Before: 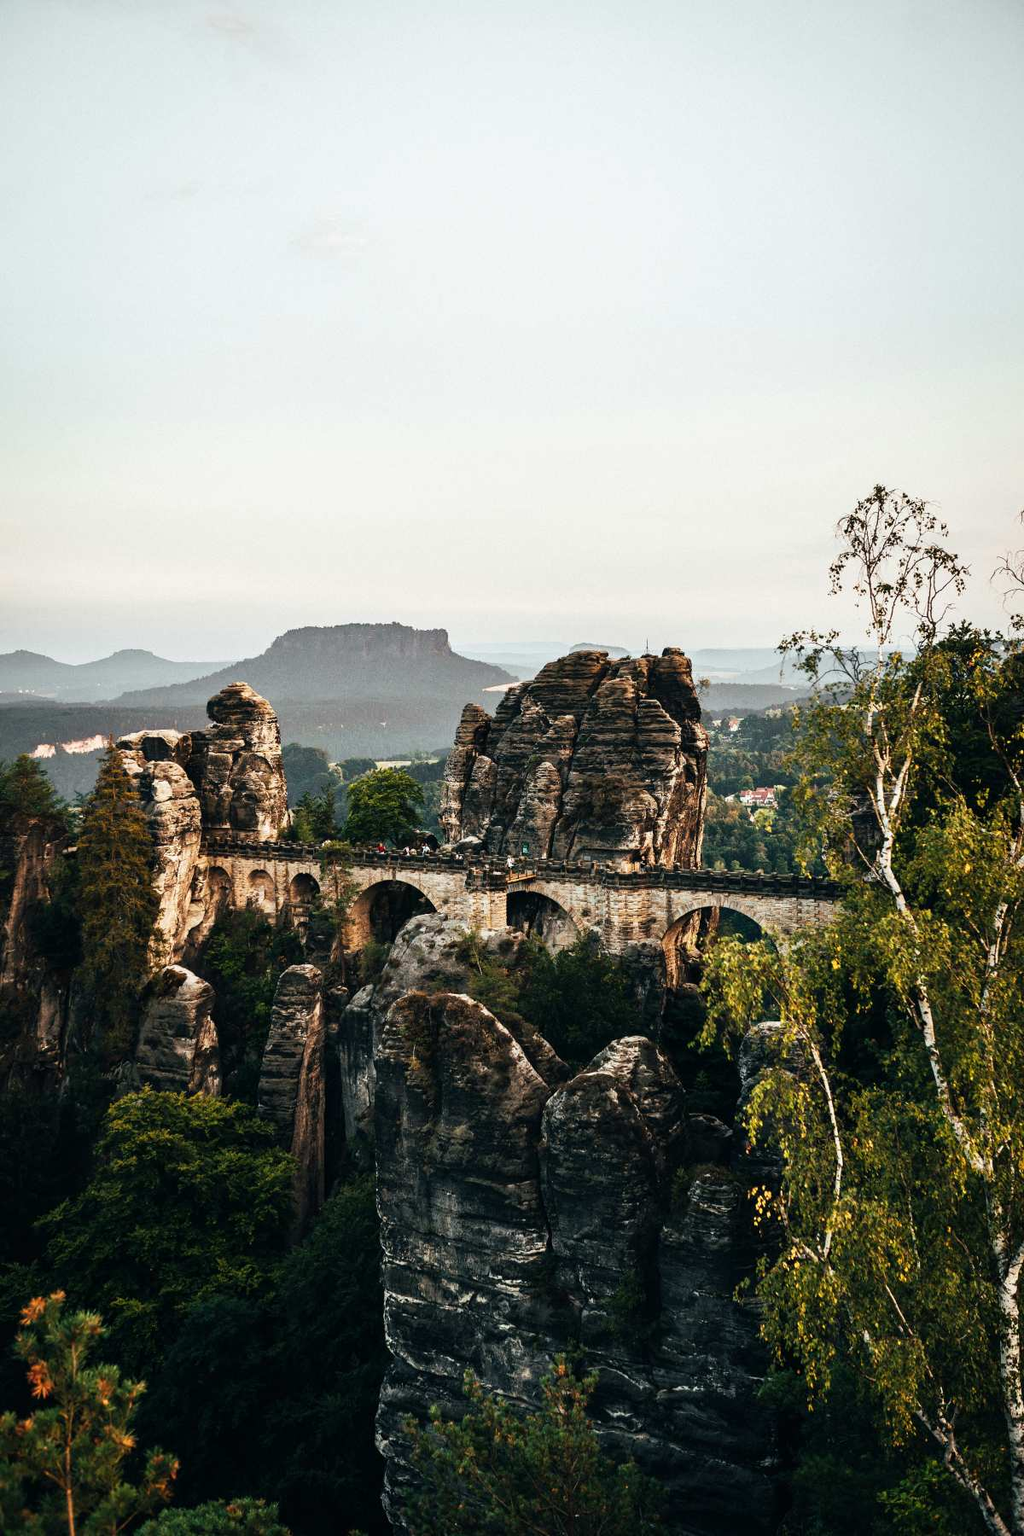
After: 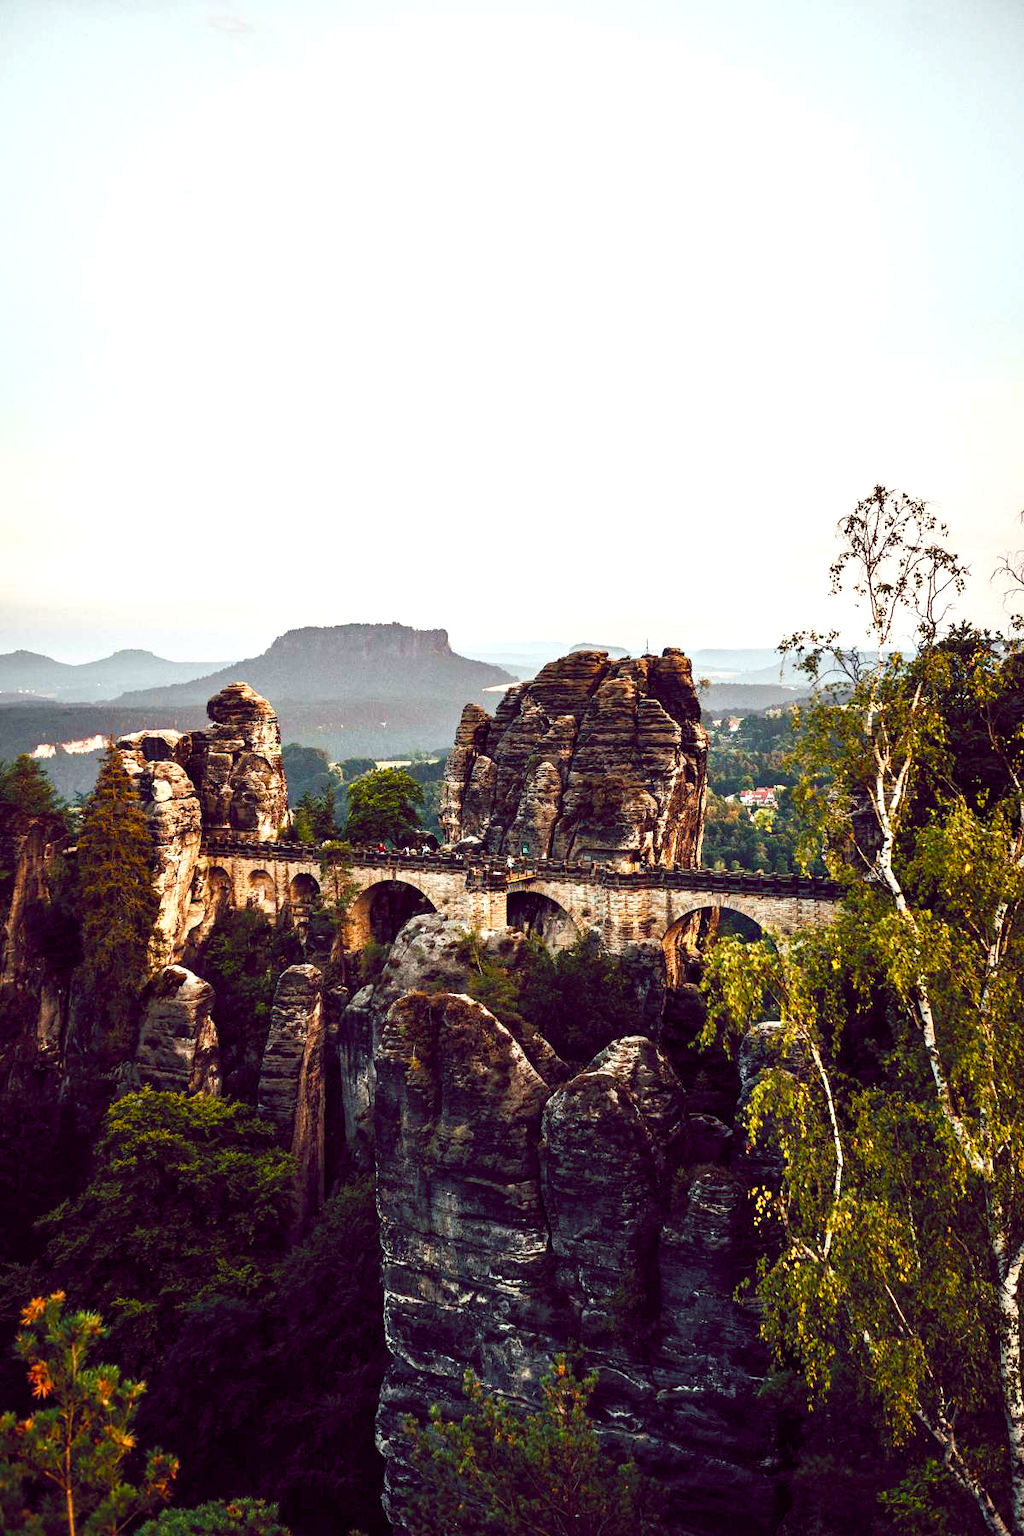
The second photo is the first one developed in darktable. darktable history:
exposure: exposure 0.377 EV, compensate highlight preservation false
color balance rgb: shadows lift › hue 86.13°, global offset › chroma 0.277%, global offset › hue 319.42°, perceptual saturation grading › global saturation 0.733%, perceptual saturation grading › highlights -15.288%, perceptual saturation grading › shadows 23.926%, global vibrance 50.185%
